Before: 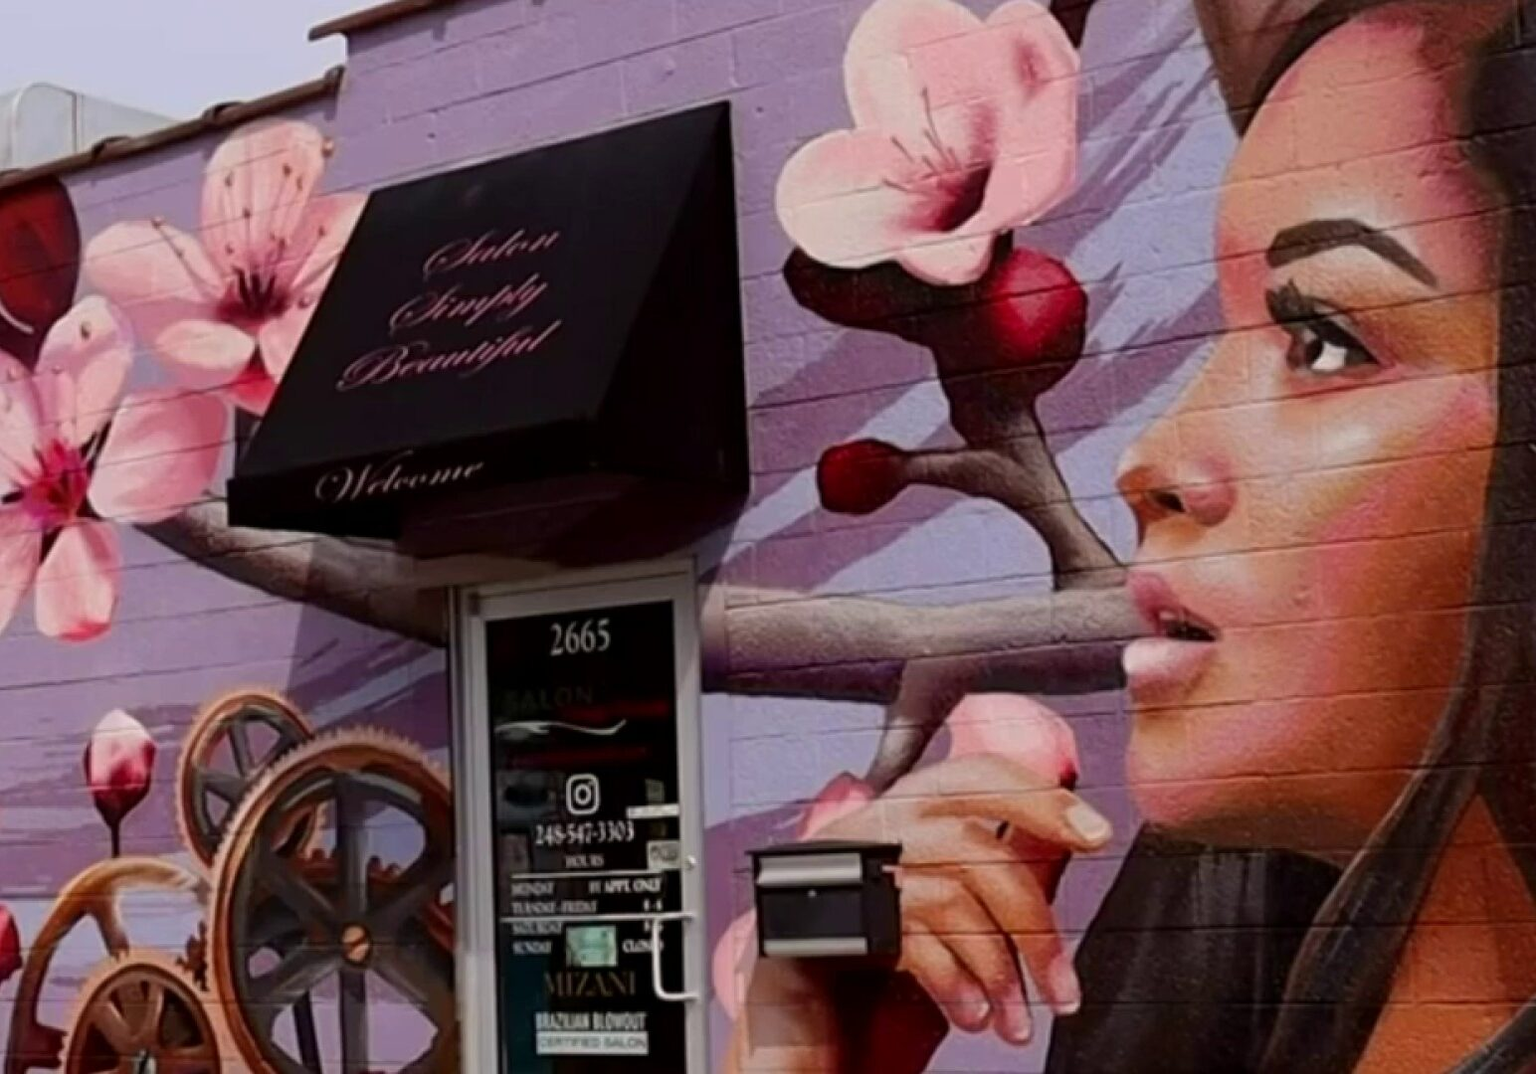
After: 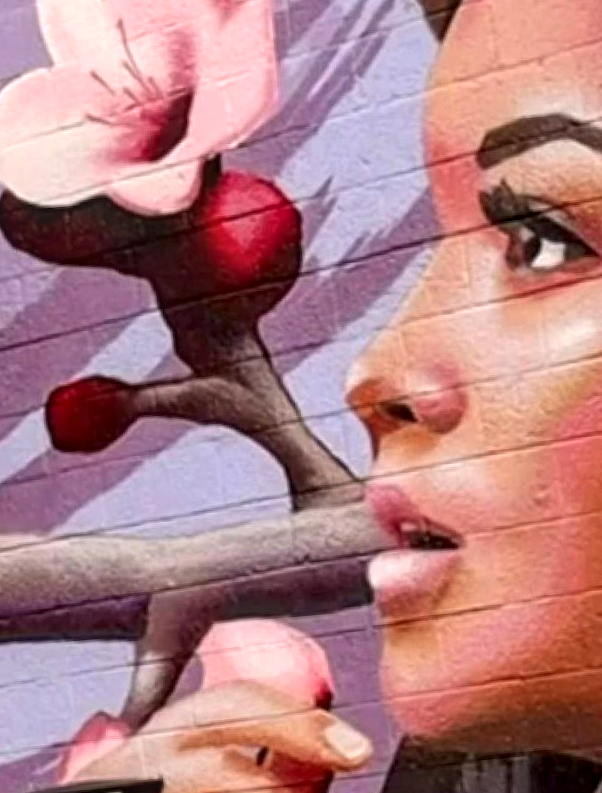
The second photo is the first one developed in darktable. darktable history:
local contrast: on, module defaults
crop and rotate: left 49.936%, top 10.094%, right 13.136%, bottom 24.256%
rotate and perspective: rotation -4.98°, automatic cropping off
exposure: black level correction 0, exposure 0.7 EV, compensate exposure bias true, compensate highlight preservation false
